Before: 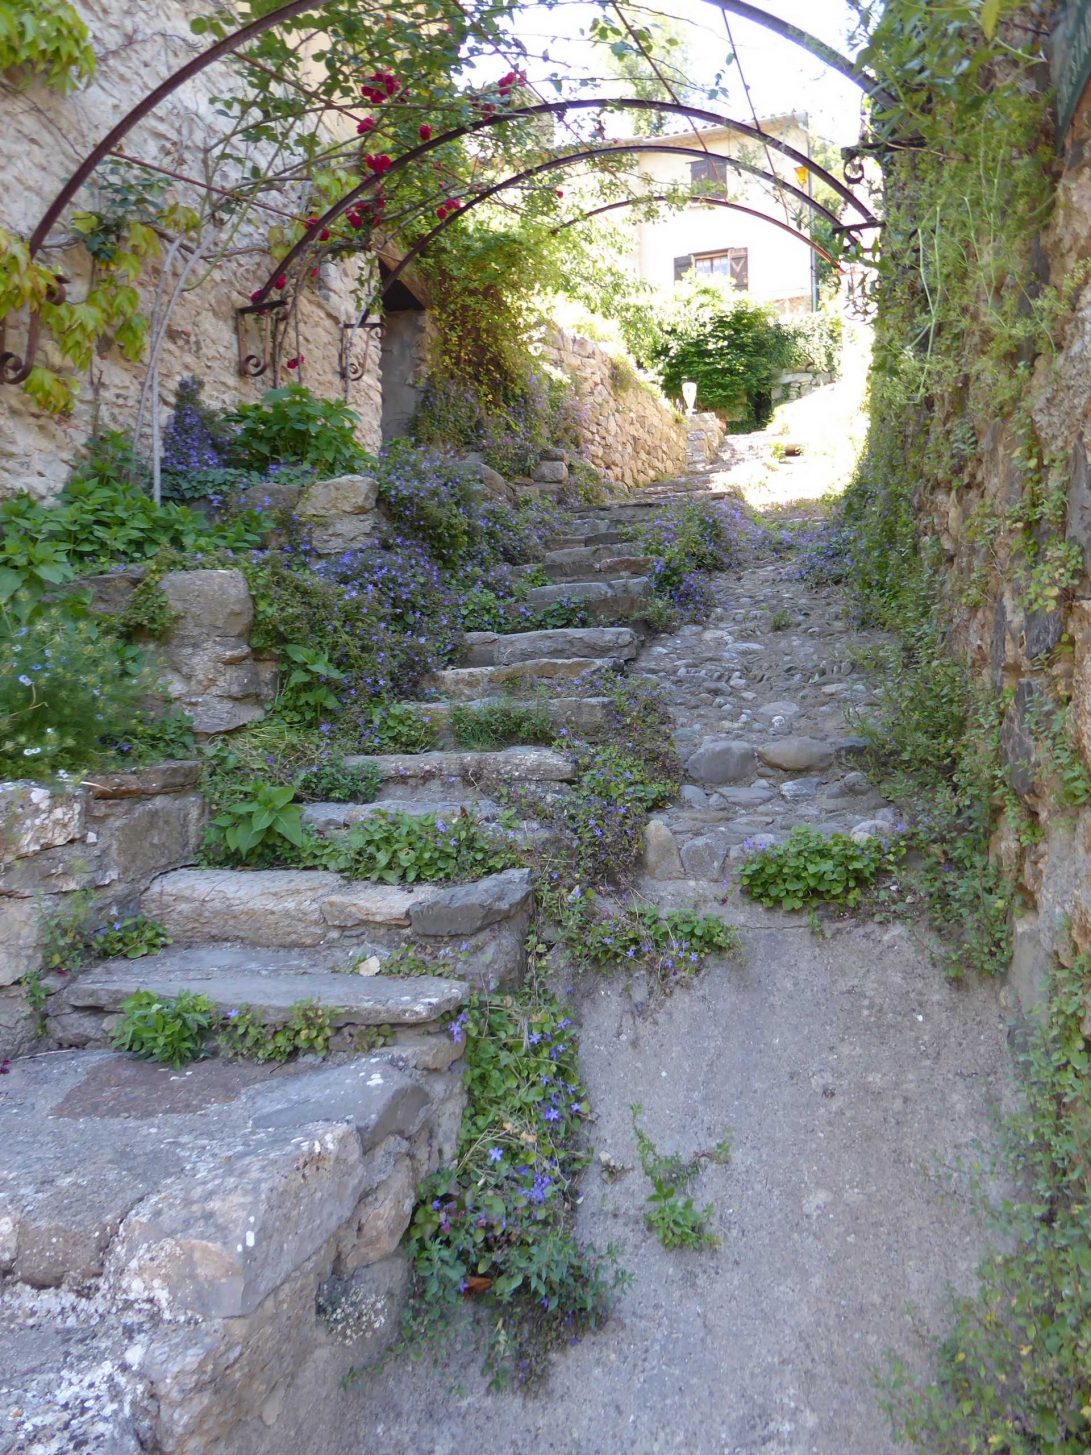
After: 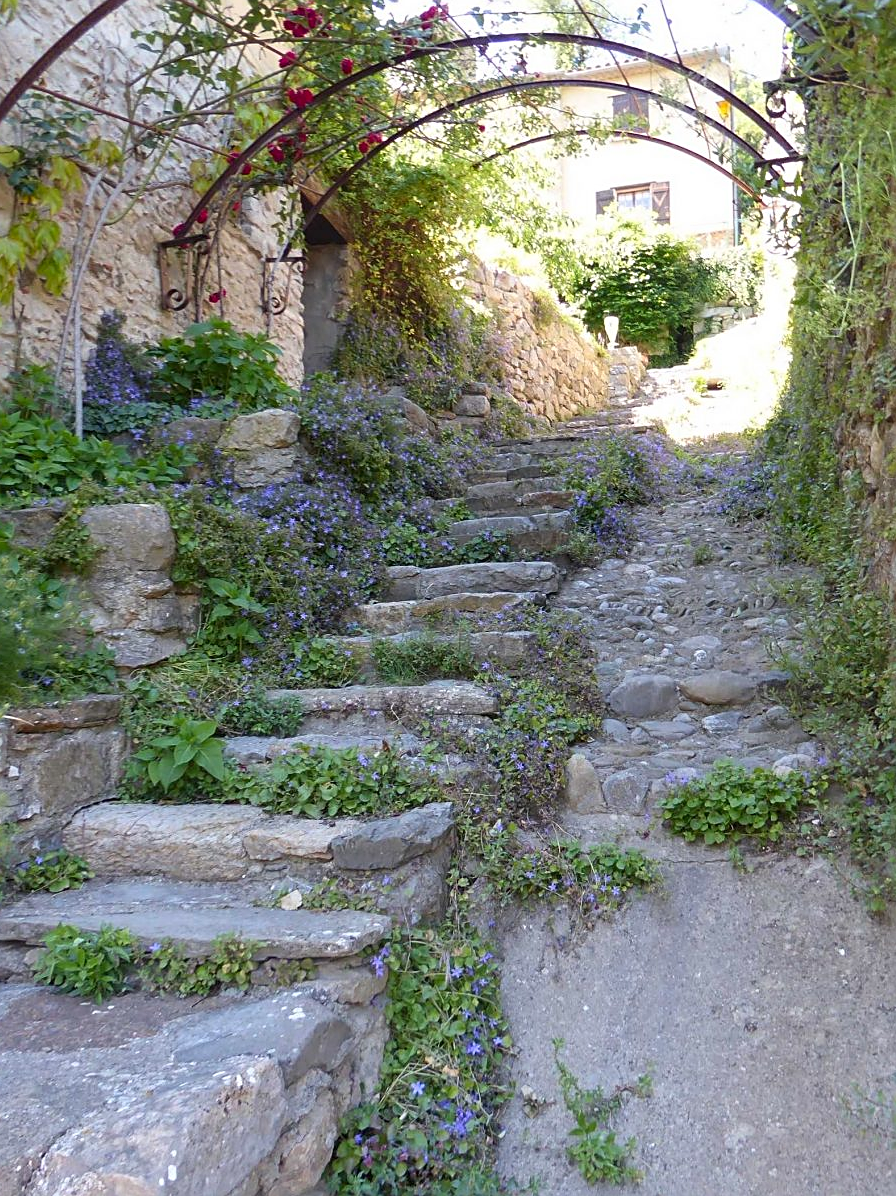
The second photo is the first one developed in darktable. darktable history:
sharpen: on, module defaults
crop and rotate: left 7.196%, top 4.574%, right 10.605%, bottom 13.178%
contrast brightness saturation: contrast 0.1, brightness 0.03, saturation 0.09
